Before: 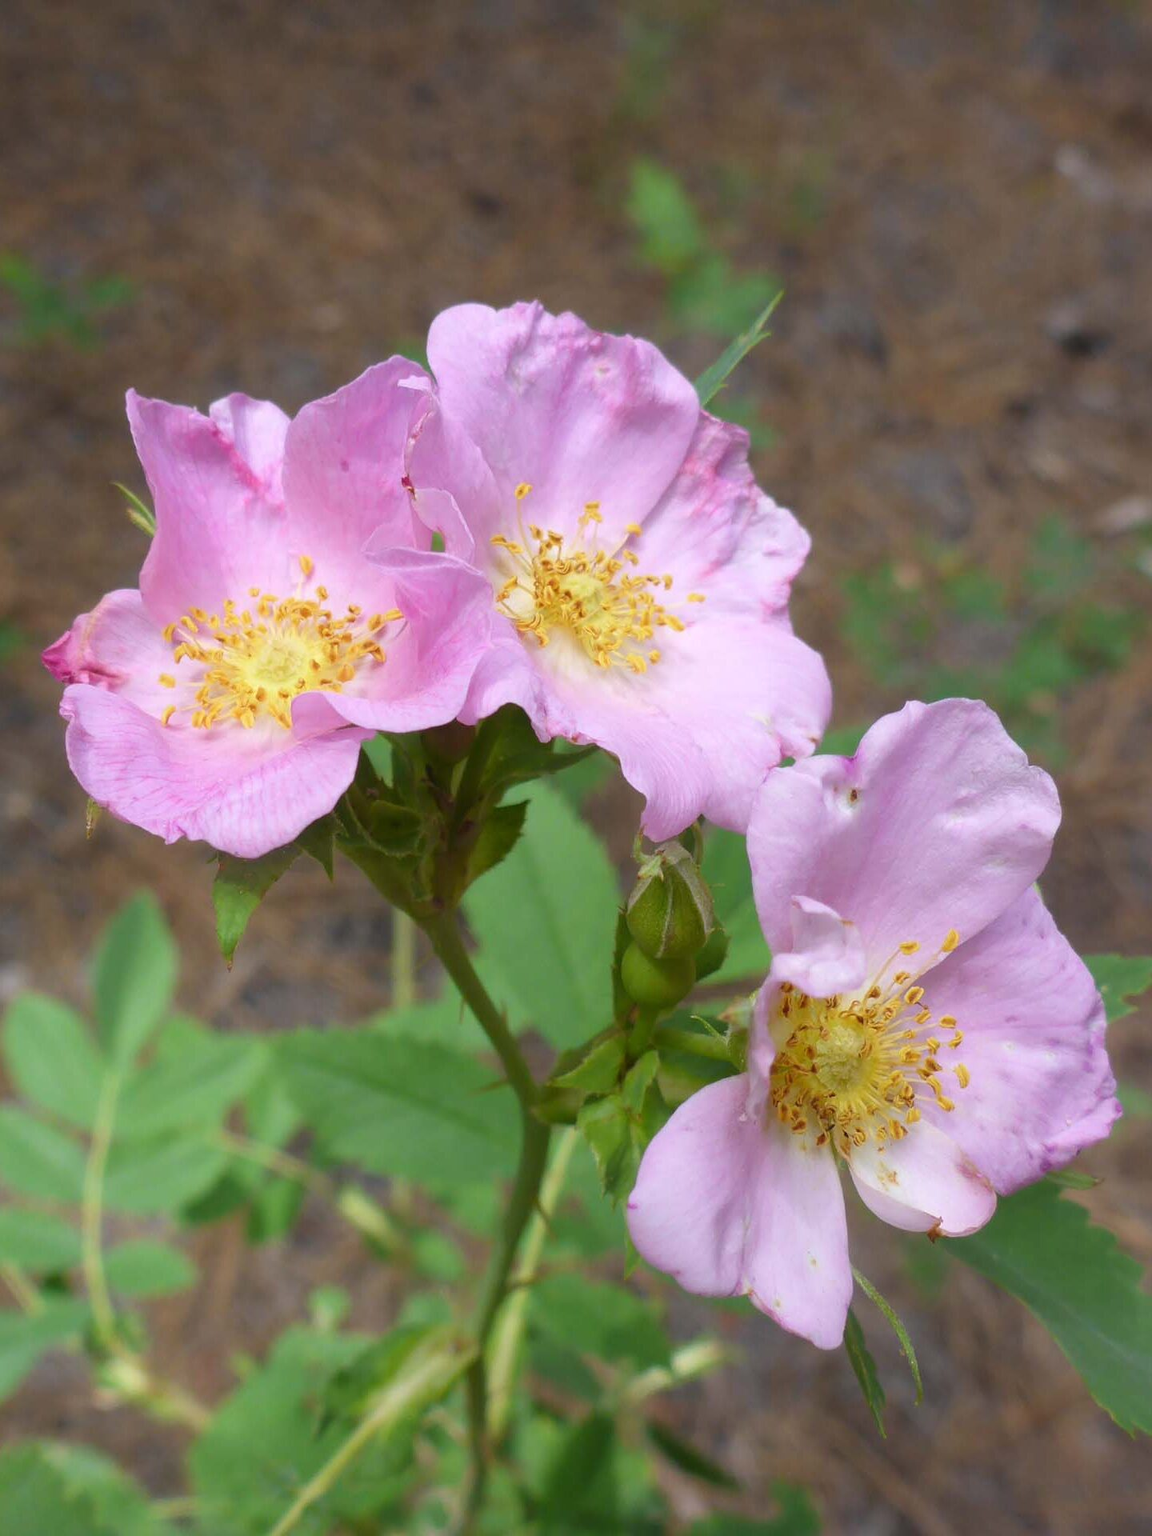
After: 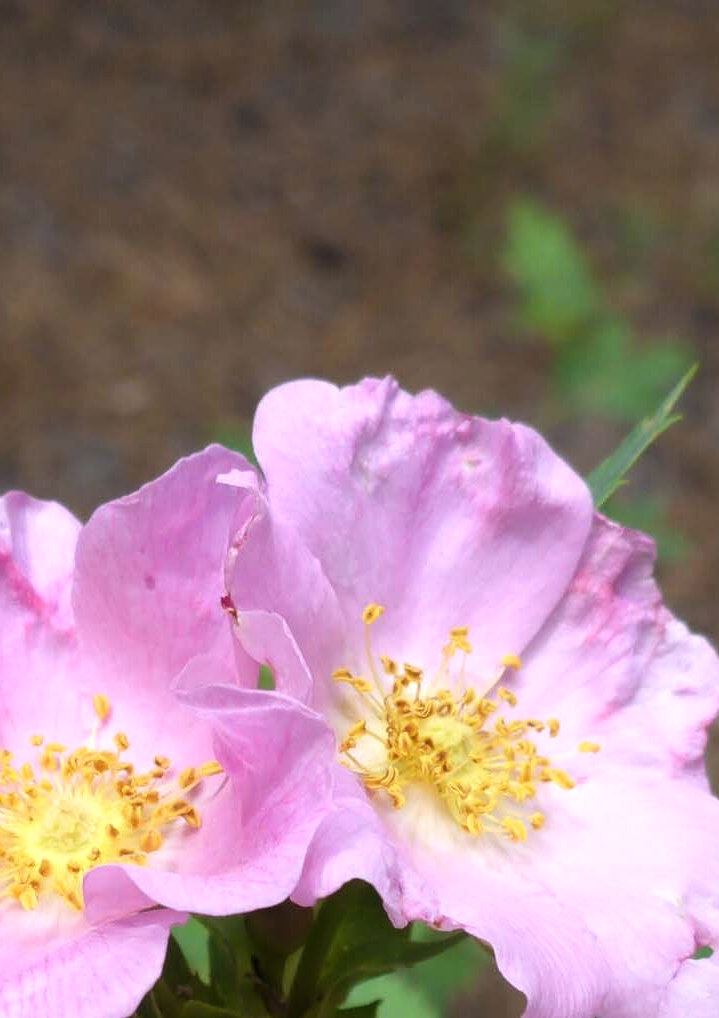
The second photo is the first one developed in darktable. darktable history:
crop: left 19.573%, right 30.481%, bottom 46.946%
levels: levels [0.062, 0.494, 0.925]
